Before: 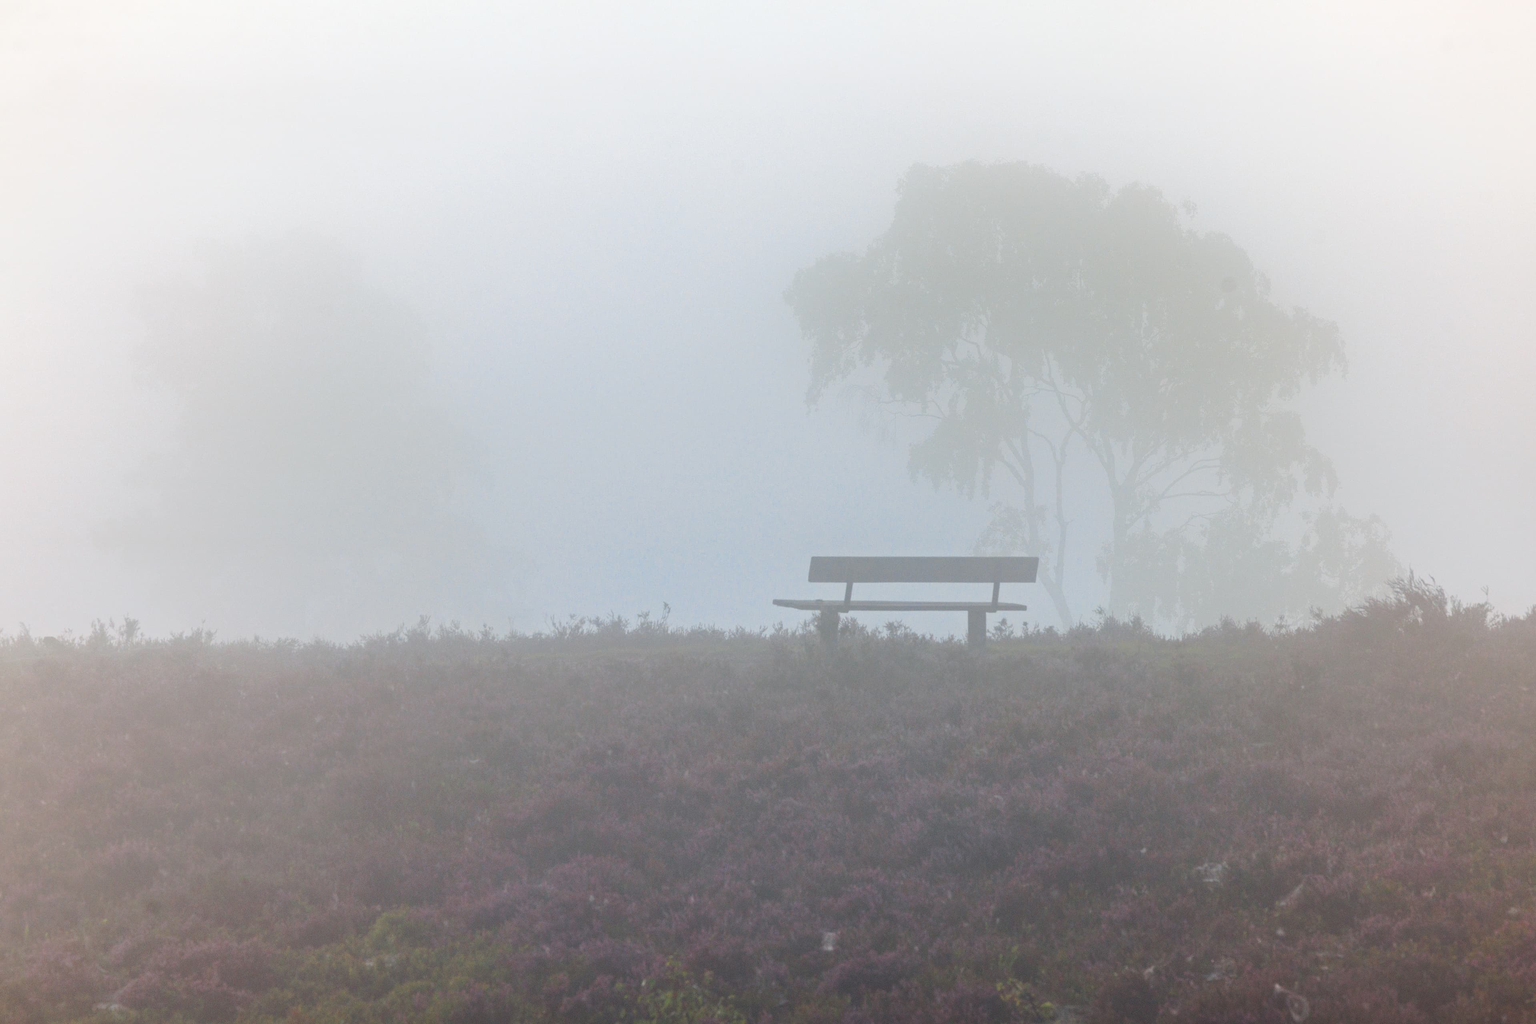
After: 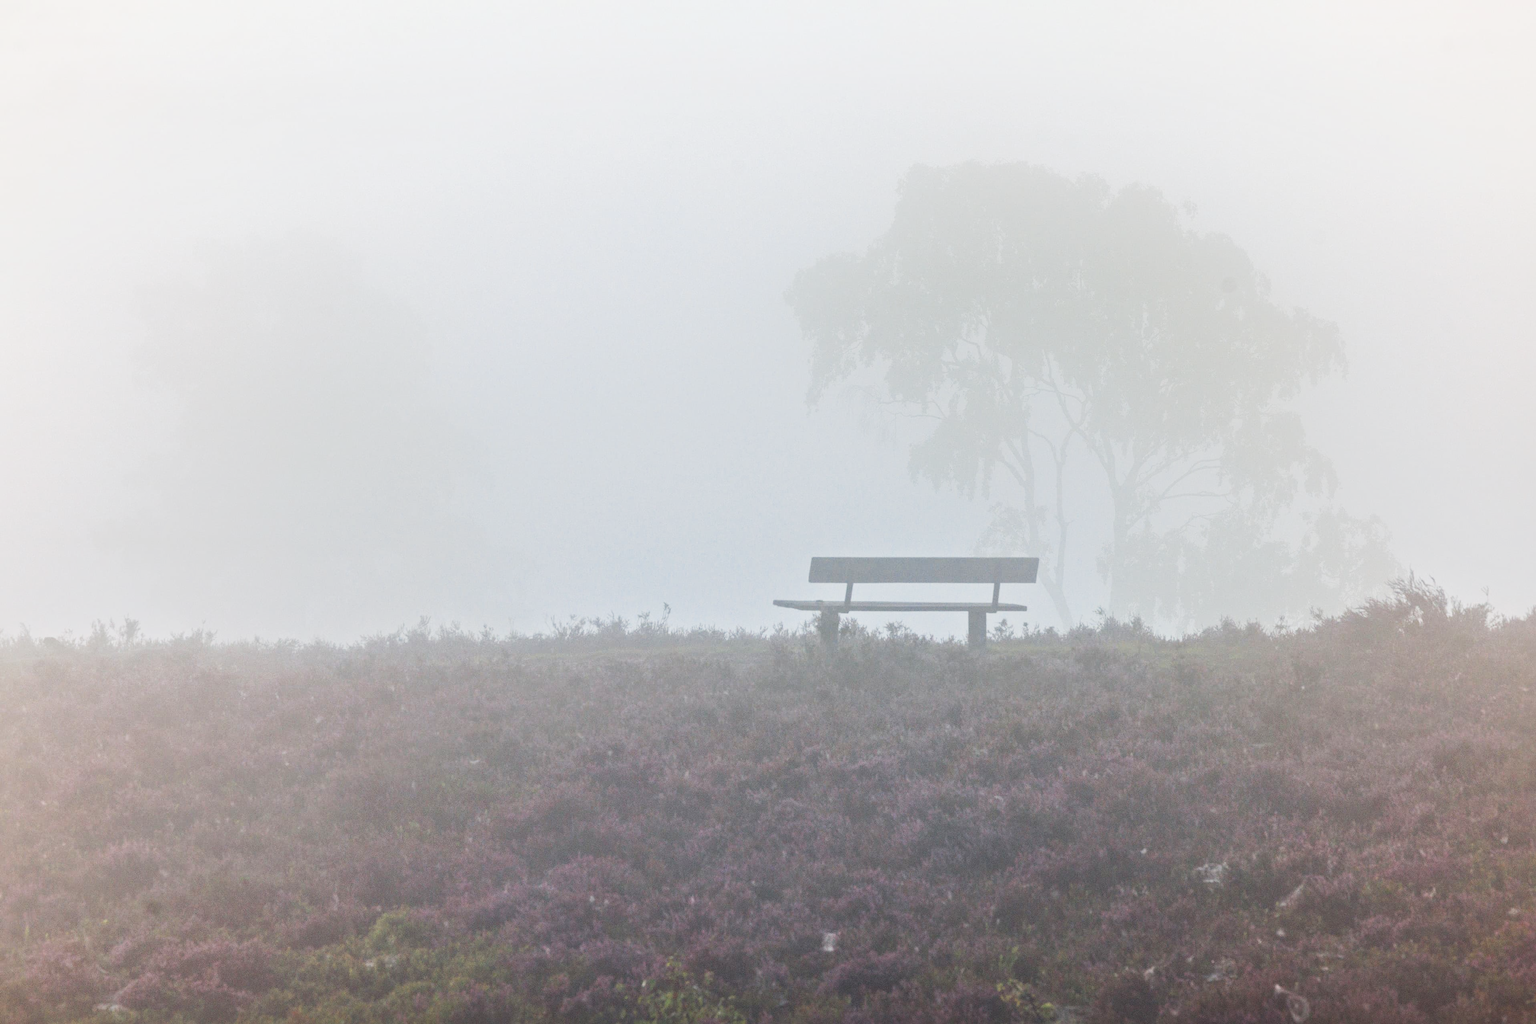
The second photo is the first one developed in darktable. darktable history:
local contrast: mode bilateral grid, contrast 20, coarseness 51, detail 140%, midtone range 0.2
tone curve: curves: ch0 [(0, 0.013) (0.104, 0.103) (0.258, 0.267) (0.448, 0.487) (0.709, 0.794) (0.895, 0.915) (0.994, 0.971)]; ch1 [(0, 0) (0.335, 0.298) (0.446, 0.413) (0.488, 0.484) (0.515, 0.508) (0.584, 0.623) (0.635, 0.661) (1, 1)]; ch2 [(0, 0) (0.314, 0.306) (0.436, 0.447) (0.502, 0.503) (0.538, 0.541) (0.568, 0.603) (0.641, 0.635) (0.717, 0.701) (1, 1)], preserve colors none
